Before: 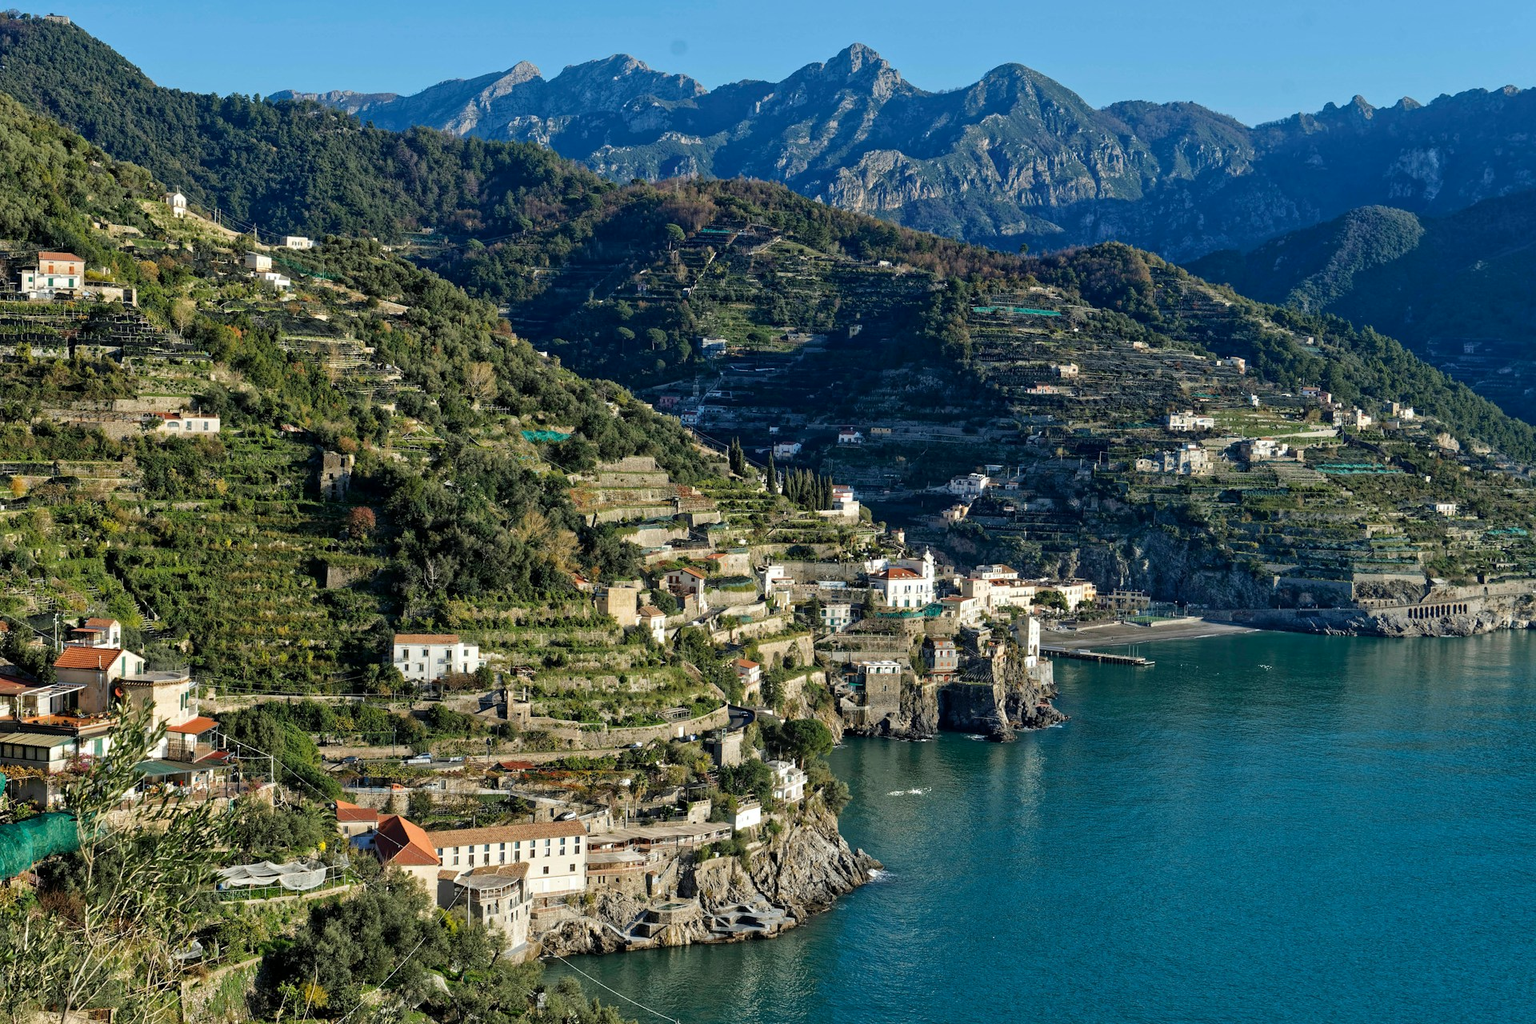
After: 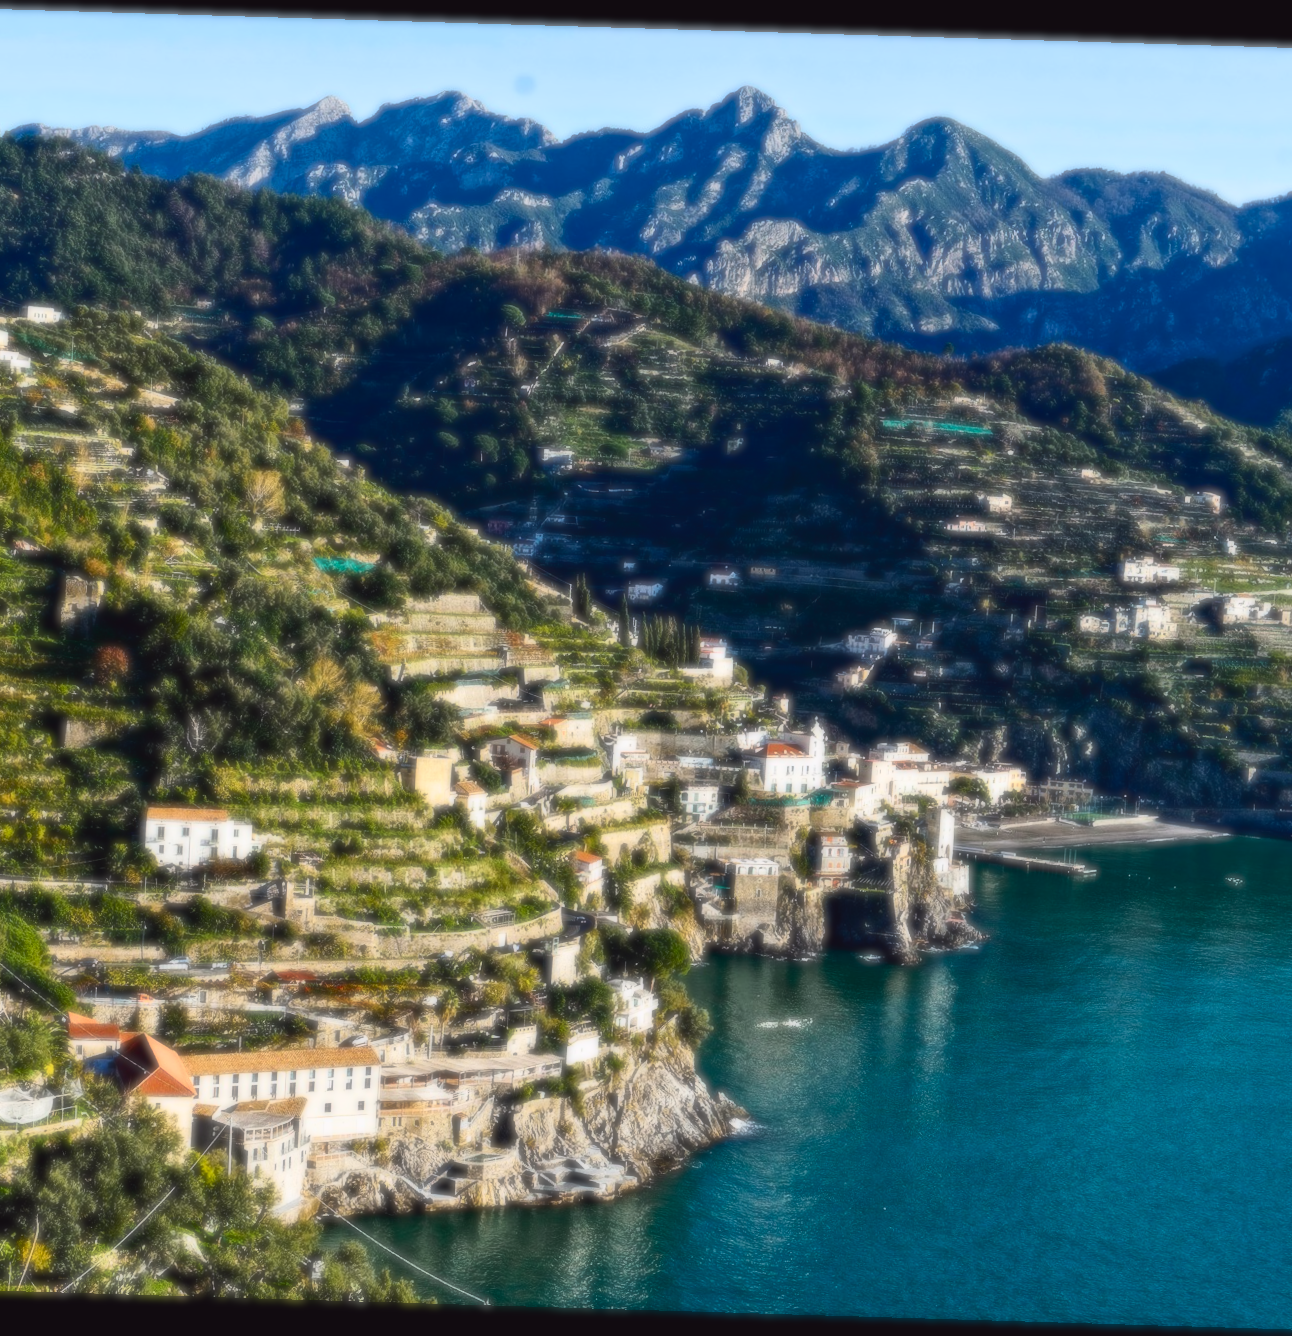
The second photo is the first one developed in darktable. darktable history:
crop and rotate: left 18.442%, right 15.508%
tone curve: curves: ch0 [(0, 0.031) (0.145, 0.106) (0.319, 0.269) (0.495, 0.544) (0.707, 0.833) (0.859, 0.931) (1, 0.967)]; ch1 [(0, 0) (0.279, 0.218) (0.424, 0.411) (0.495, 0.504) (0.538, 0.55) (0.578, 0.595) (0.707, 0.778) (1, 1)]; ch2 [(0, 0) (0.125, 0.089) (0.353, 0.329) (0.436, 0.432) (0.552, 0.554) (0.615, 0.674) (1, 1)], color space Lab, independent channels, preserve colors none
soften: size 8.67%, mix 49%
rotate and perspective: rotation 1.72°, automatic cropping off
